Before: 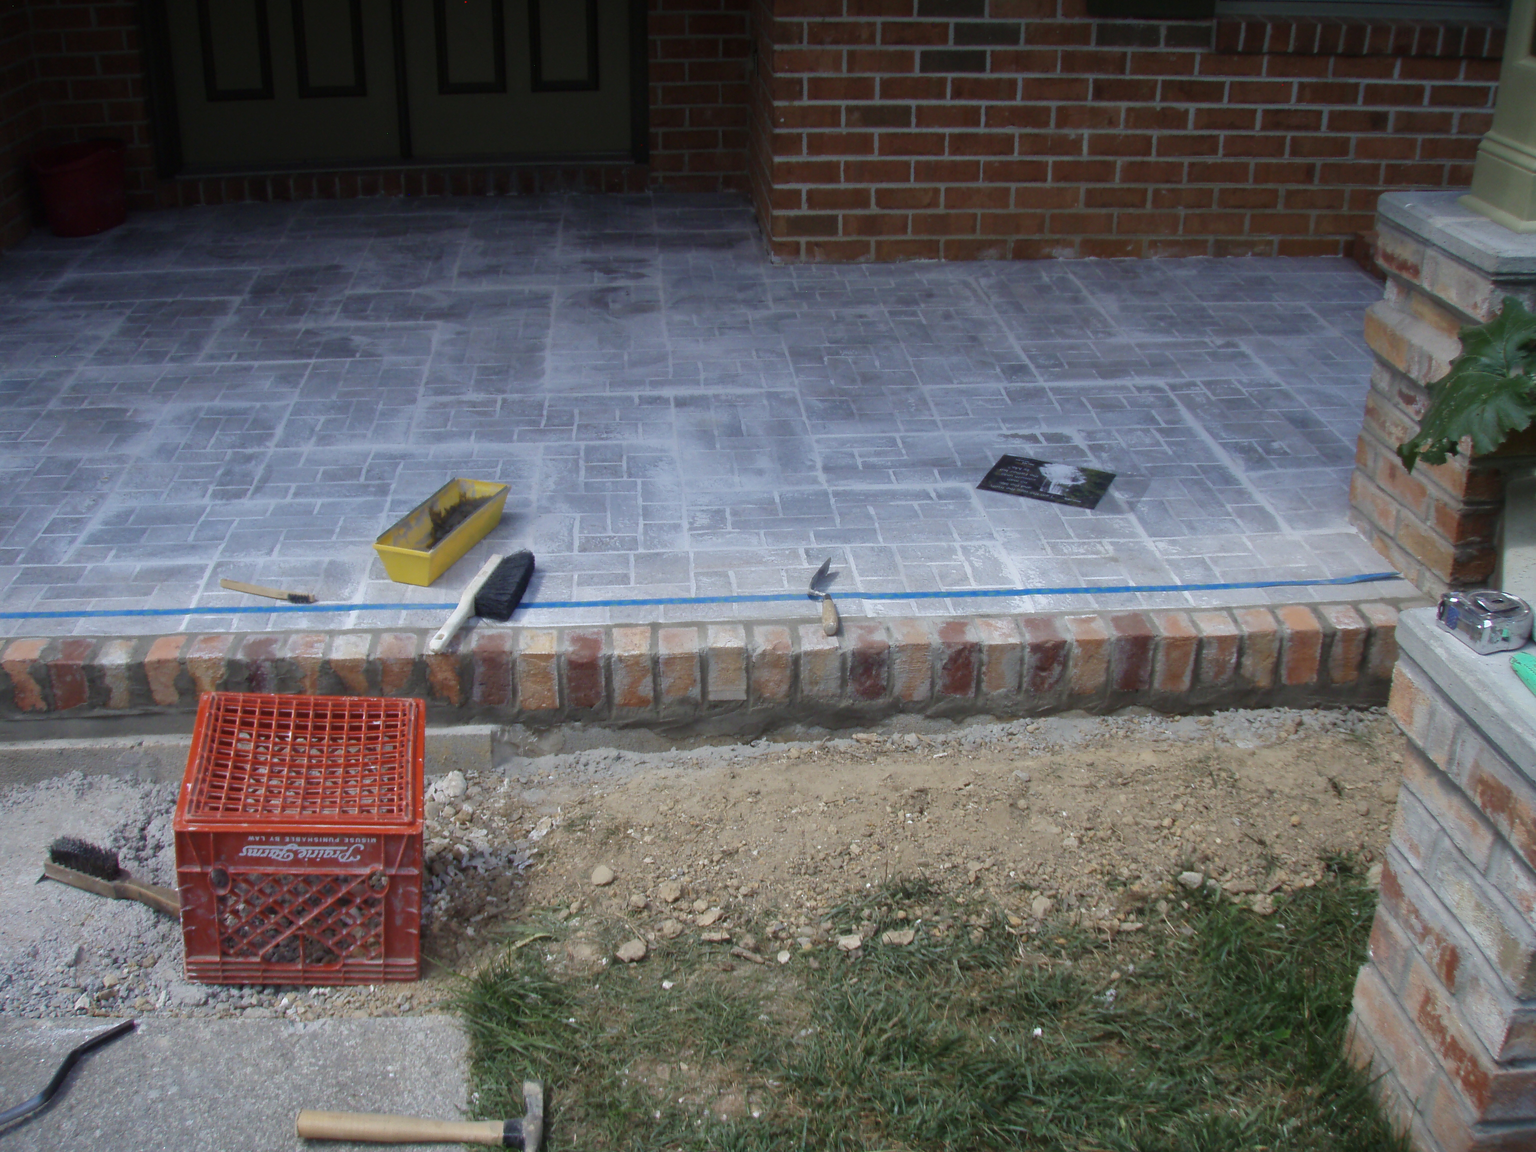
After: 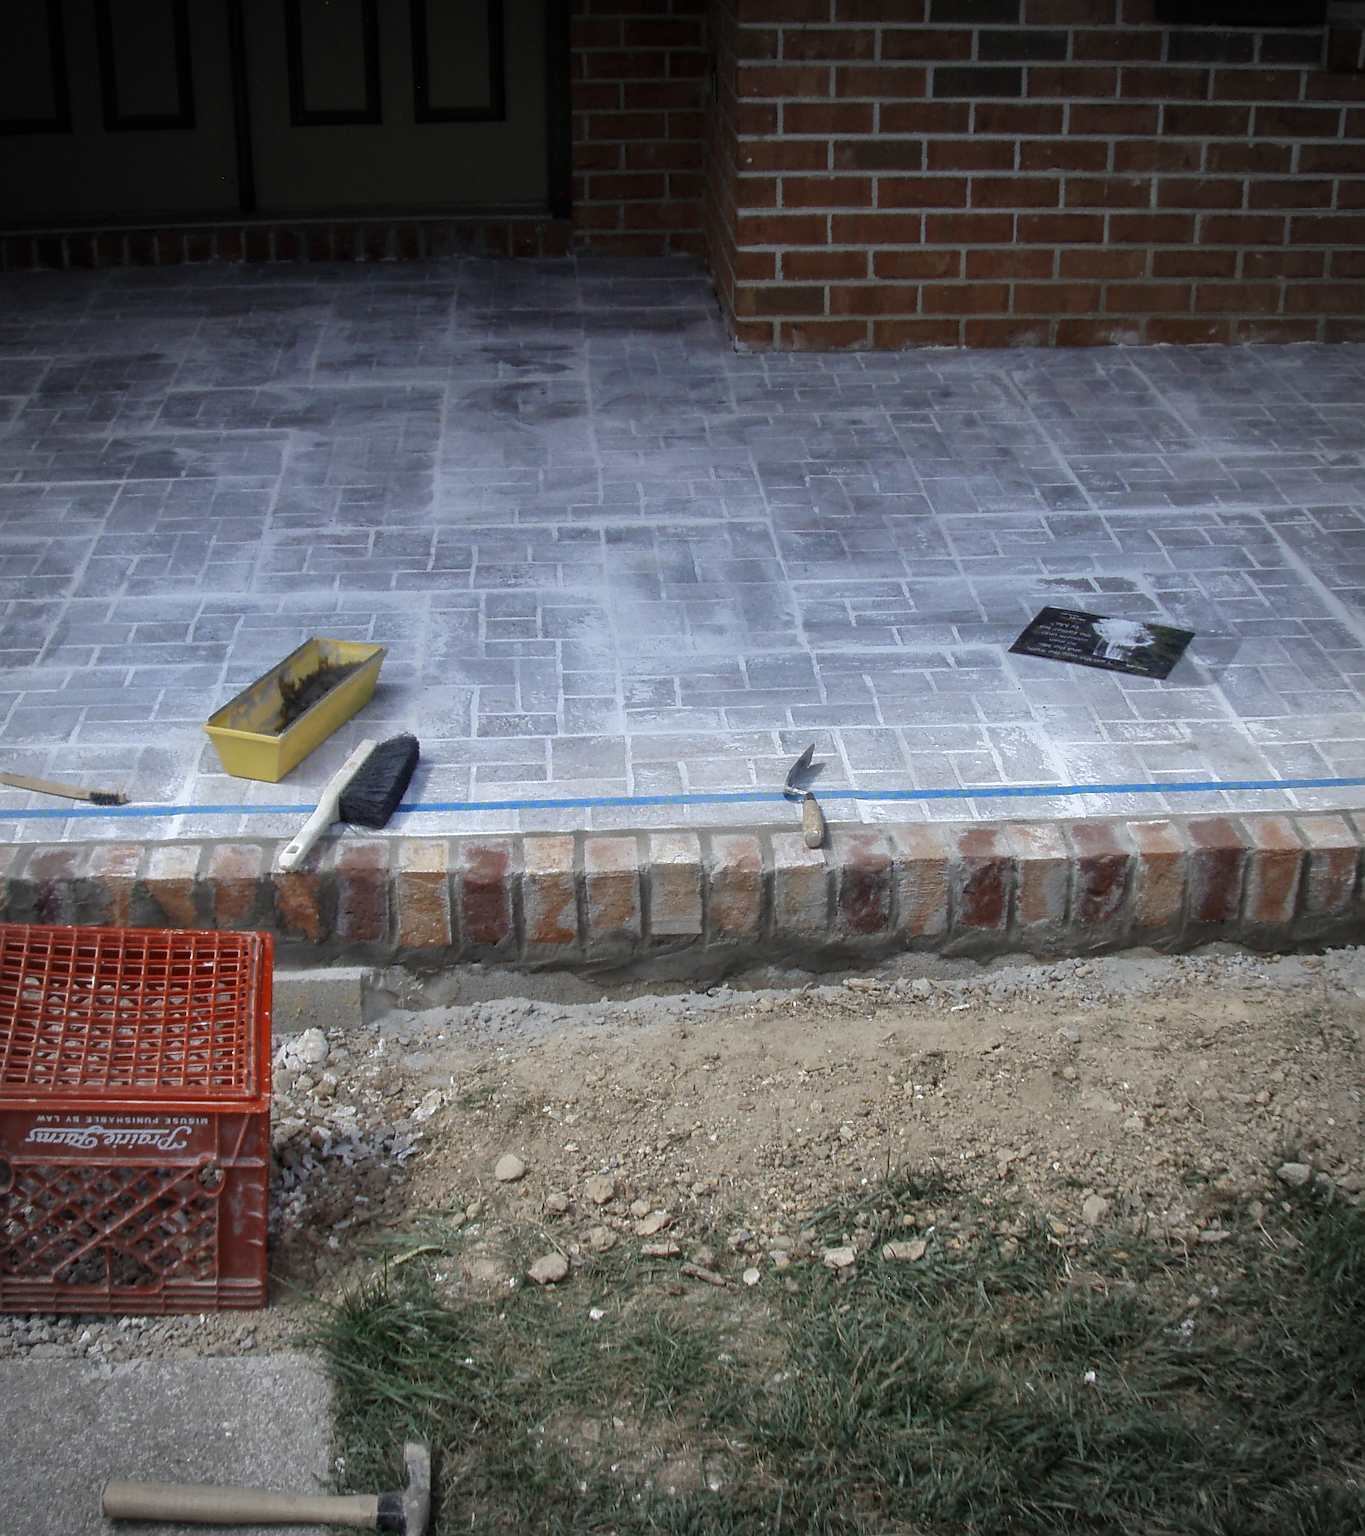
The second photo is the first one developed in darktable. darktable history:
vignetting: fall-off start 71.74%
local contrast: on, module defaults
crop and rotate: left 14.385%, right 18.948%
sharpen: amount 0.55
color zones: curves: ch0 [(0, 0.5) (0.125, 0.4) (0.25, 0.5) (0.375, 0.4) (0.5, 0.4) (0.625, 0.6) (0.75, 0.6) (0.875, 0.5)]; ch1 [(0, 0.4) (0.125, 0.5) (0.25, 0.4) (0.375, 0.4) (0.5, 0.4) (0.625, 0.4) (0.75, 0.5) (0.875, 0.4)]; ch2 [(0, 0.6) (0.125, 0.5) (0.25, 0.5) (0.375, 0.6) (0.5, 0.6) (0.625, 0.5) (0.75, 0.5) (0.875, 0.5)]
